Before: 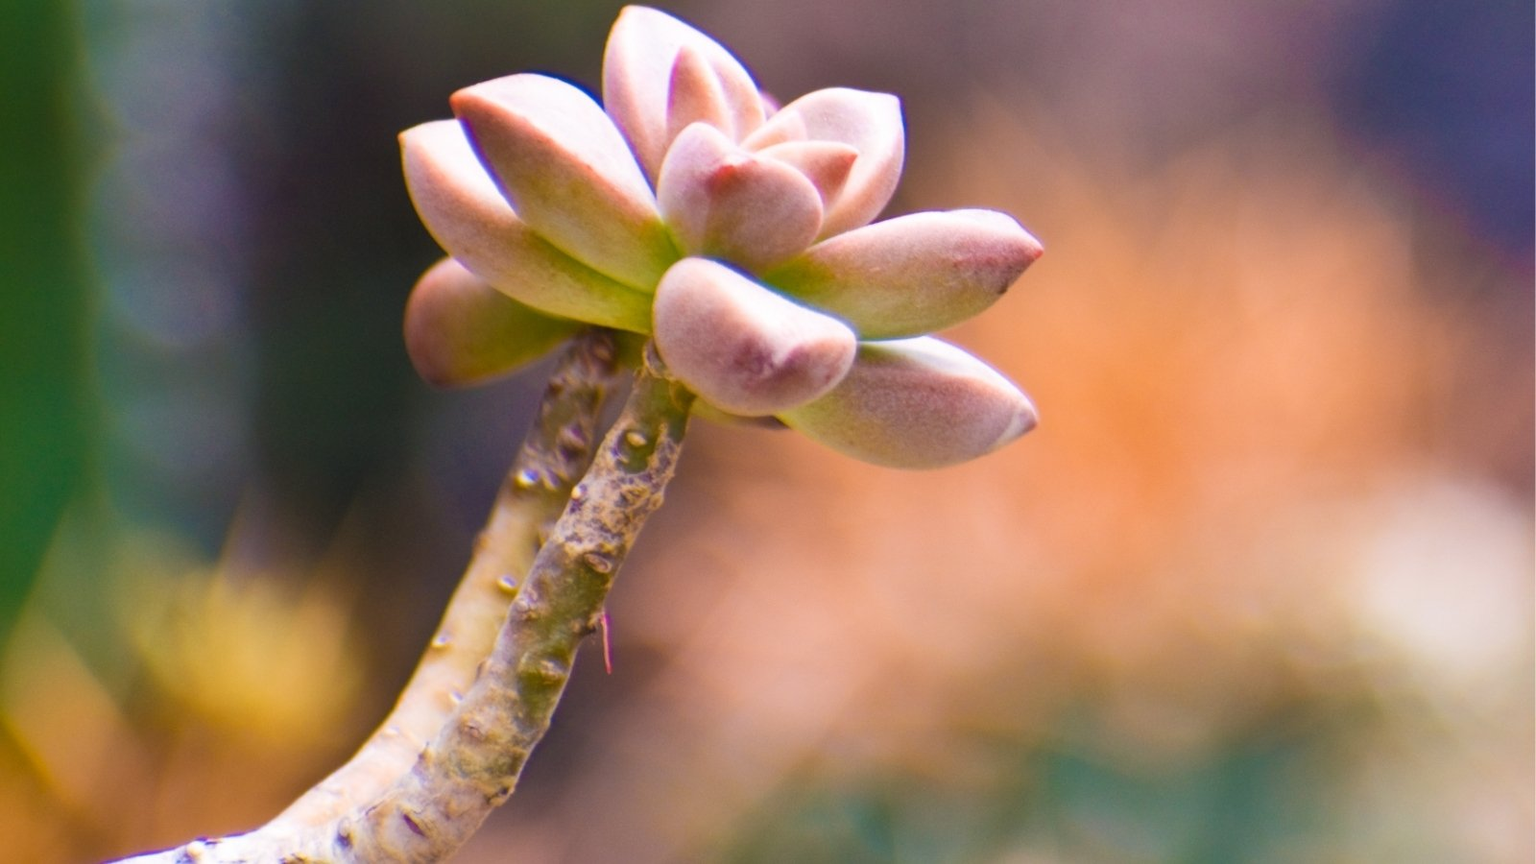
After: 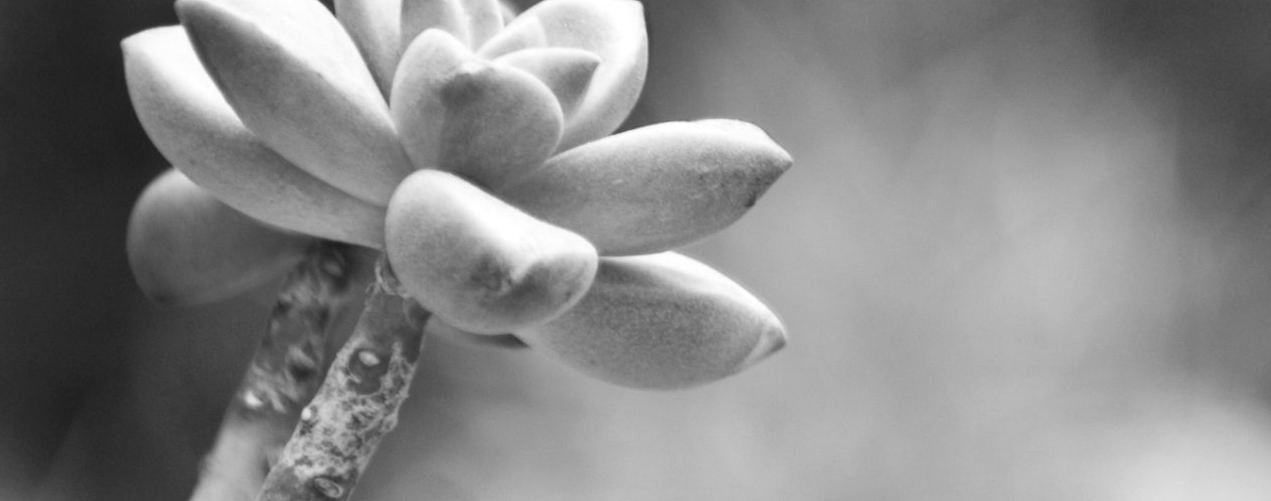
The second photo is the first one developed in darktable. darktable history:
contrast brightness saturation: saturation -0.05
crop: left 18.38%, top 11.092%, right 2.134%, bottom 33.217%
monochrome: on, module defaults
local contrast: highlights 100%, shadows 100%, detail 120%, midtone range 0.2
